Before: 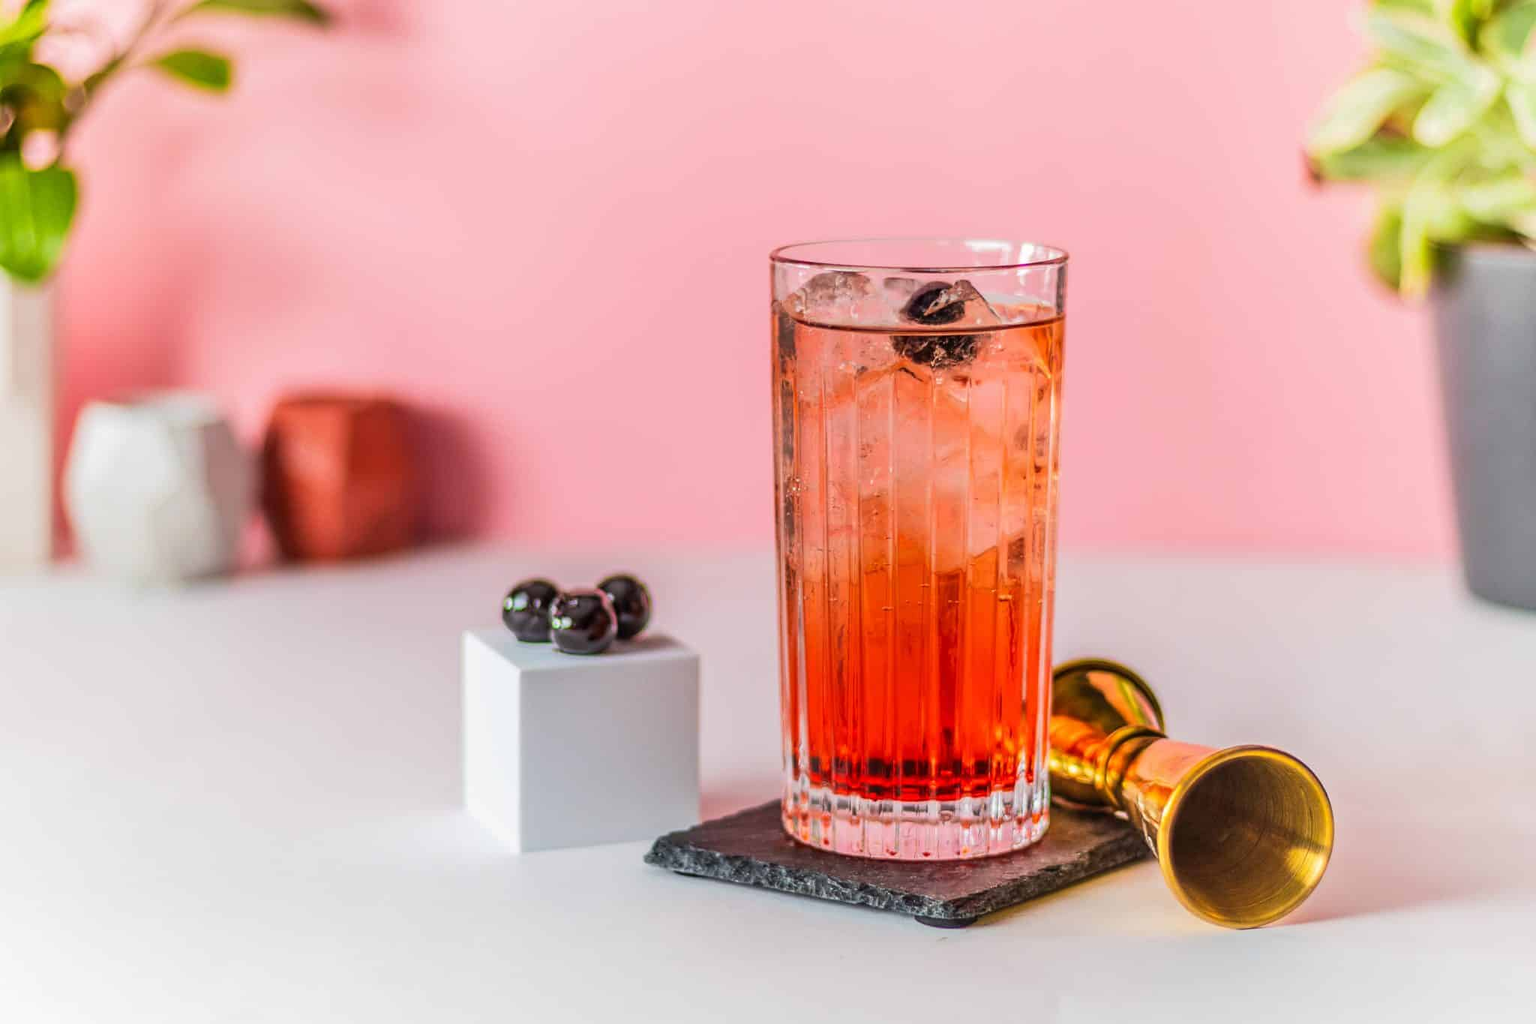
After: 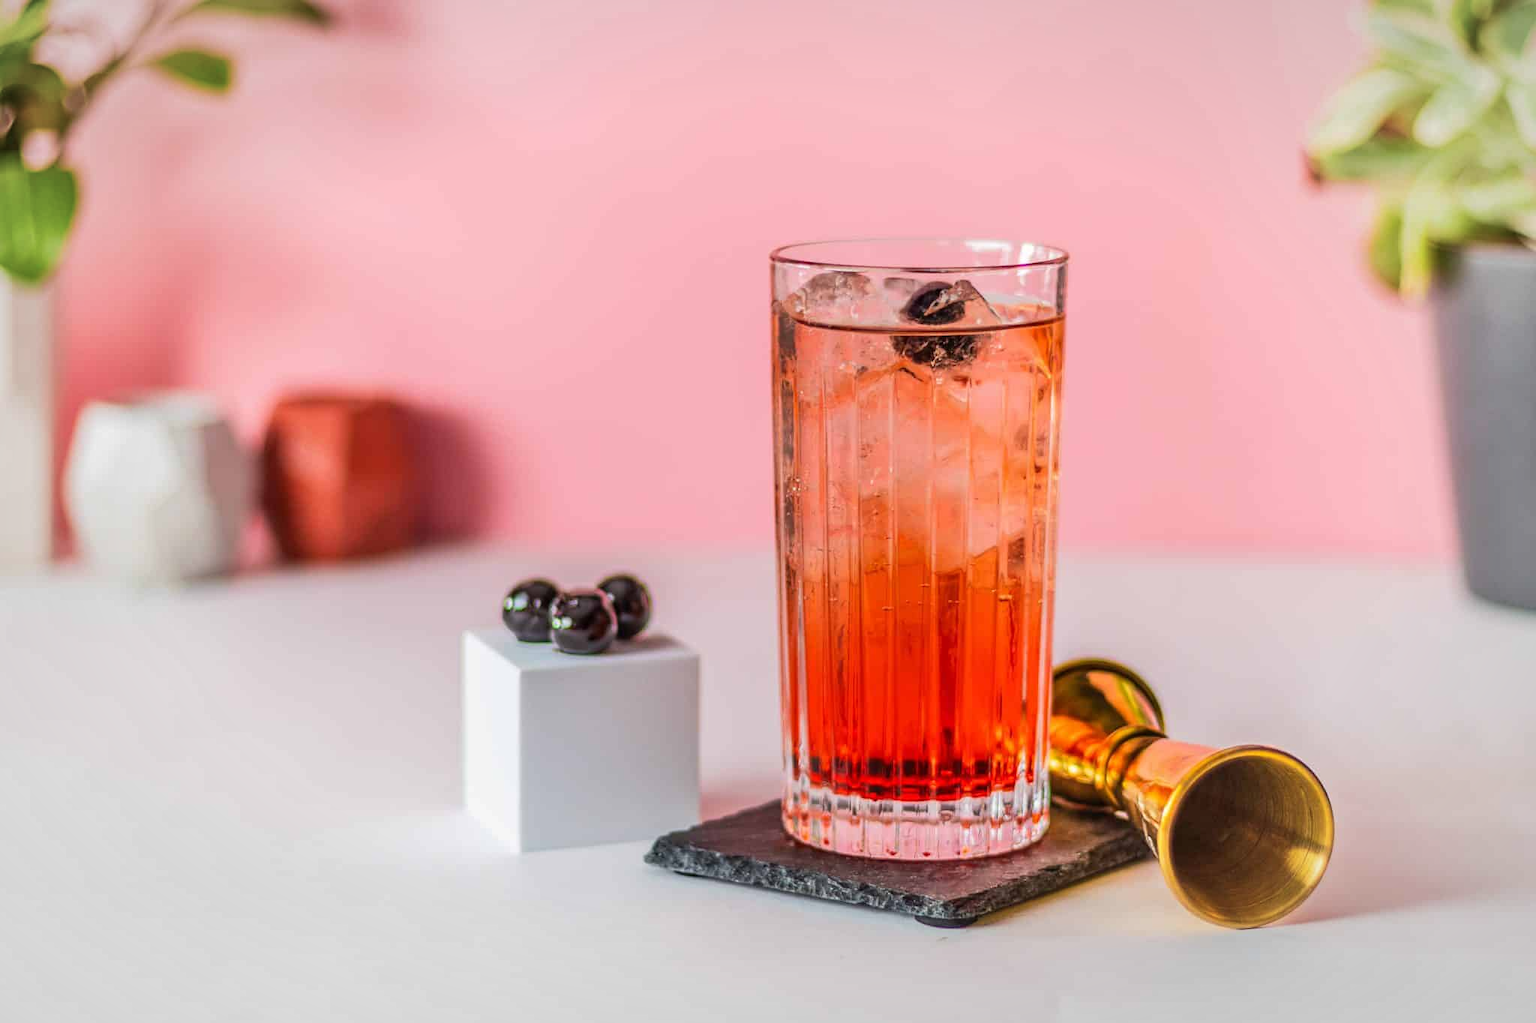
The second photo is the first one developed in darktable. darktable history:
vignetting: fall-off radius 100.07%, width/height ratio 1.339
